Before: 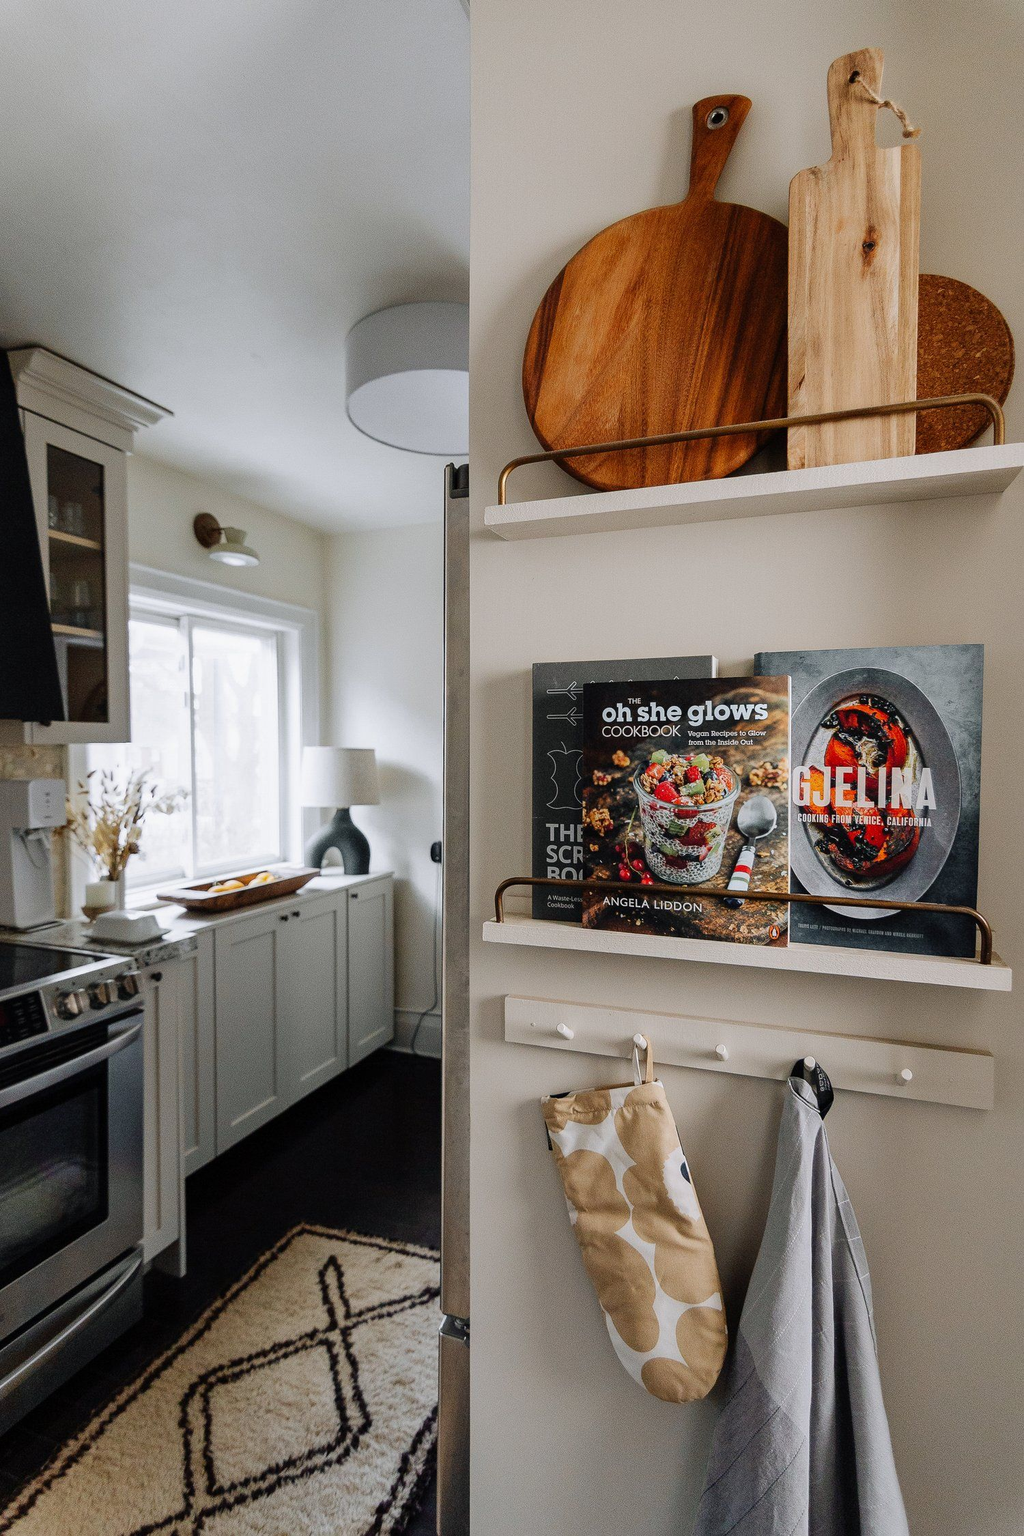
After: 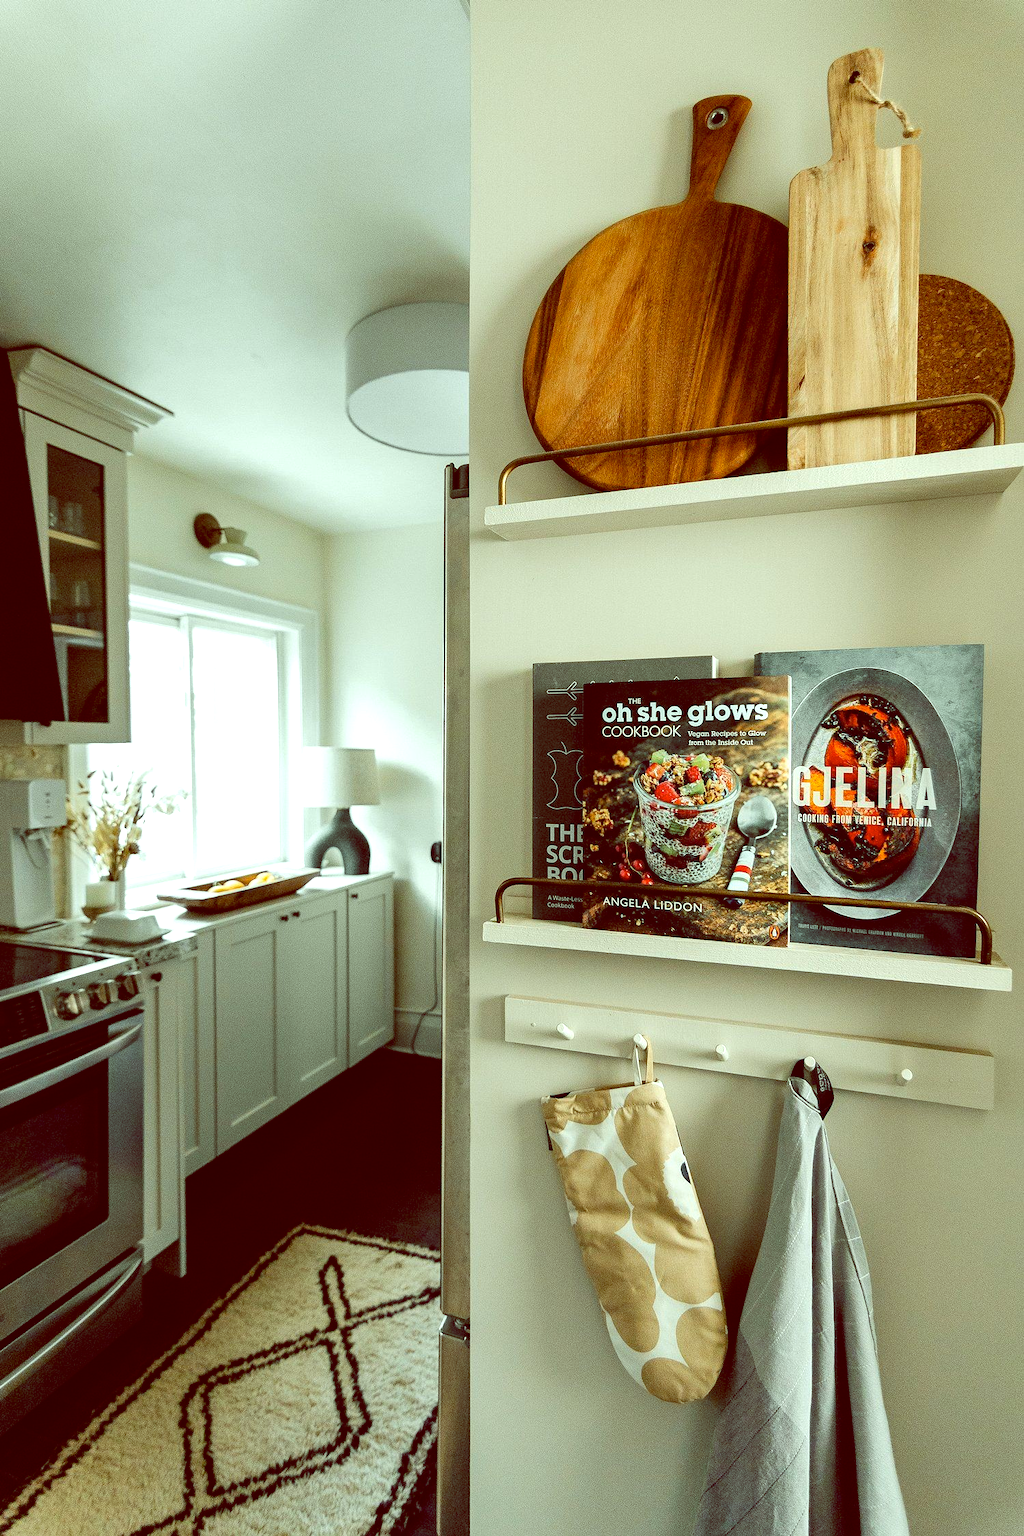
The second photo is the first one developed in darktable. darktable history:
contrast brightness saturation: saturation -0.05
exposure: exposure 0.74 EV, compensate highlight preservation false
color balance: lift [1, 1.015, 0.987, 0.985], gamma [1, 0.959, 1.042, 0.958], gain [0.927, 0.938, 1.072, 0.928], contrast 1.5%
